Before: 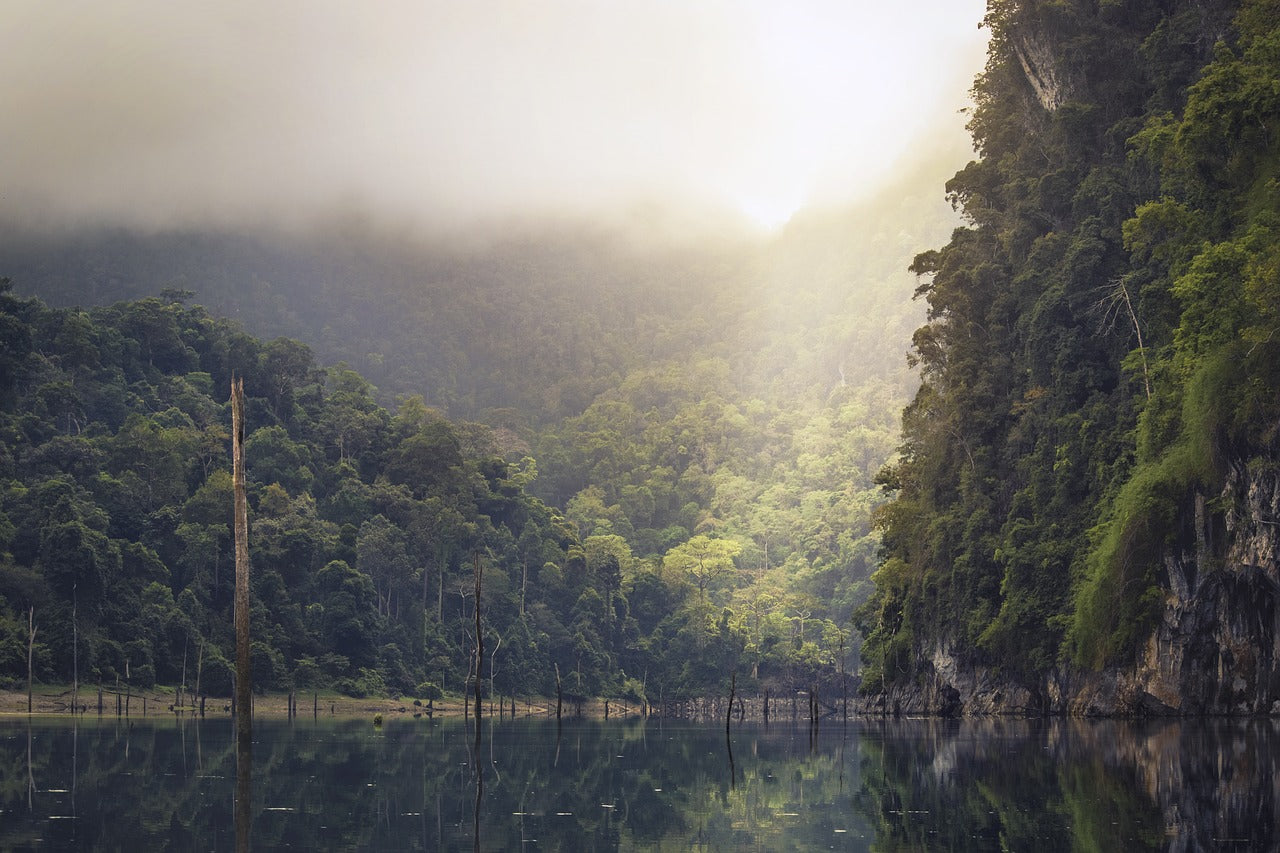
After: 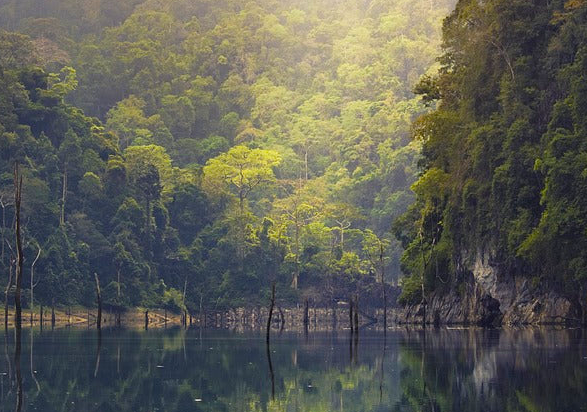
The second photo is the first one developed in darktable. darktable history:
color balance rgb: linear chroma grading › global chroma 15%, perceptual saturation grading › global saturation 30%
crop: left 35.976%, top 45.819%, right 18.162%, bottom 5.807%
